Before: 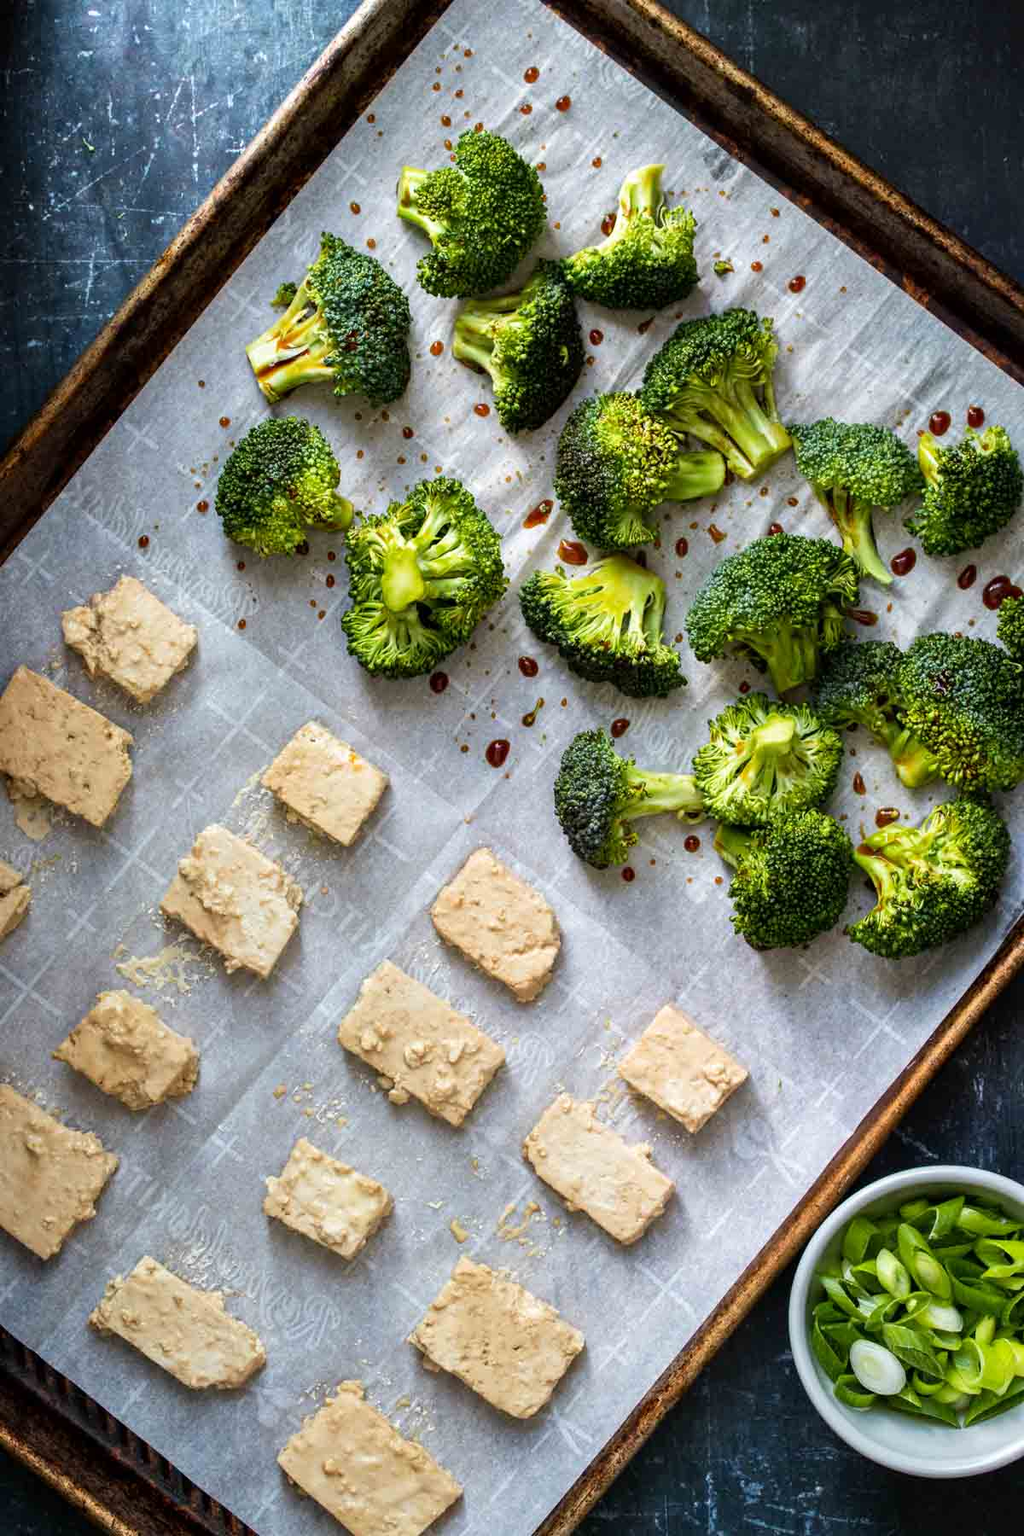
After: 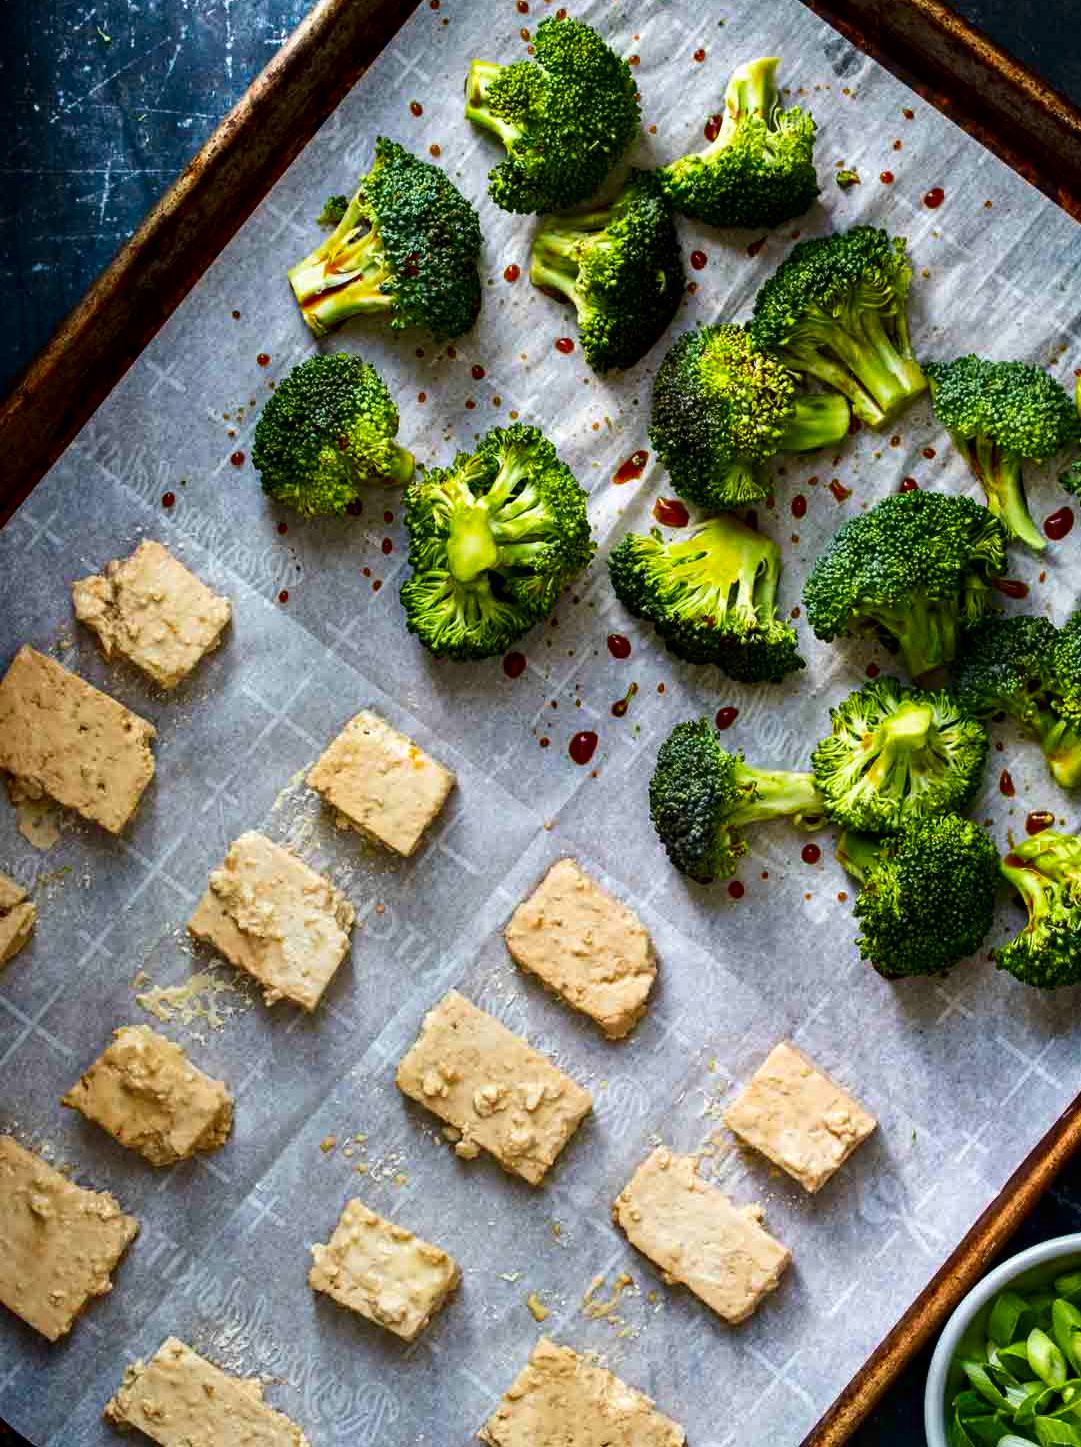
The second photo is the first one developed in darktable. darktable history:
haze removal: adaptive false
crop: top 7.525%, right 9.892%, bottom 12.043%
contrast brightness saturation: contrast 0.123, brightness -0.122, saturation 0.204
